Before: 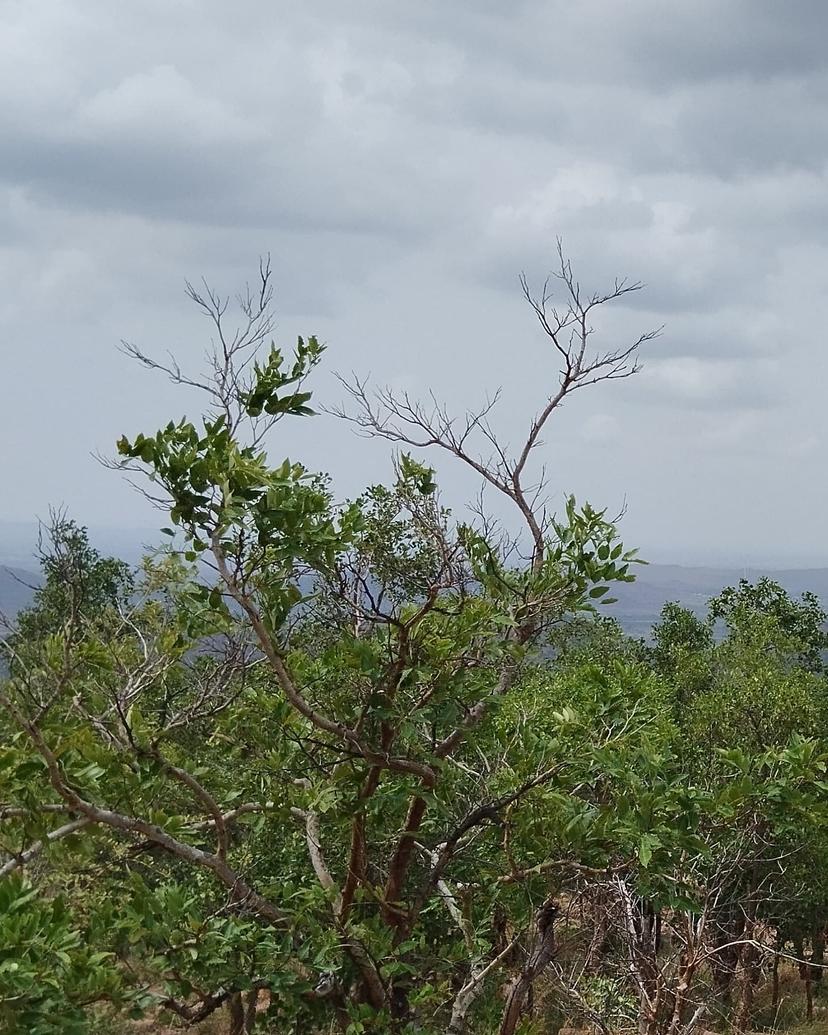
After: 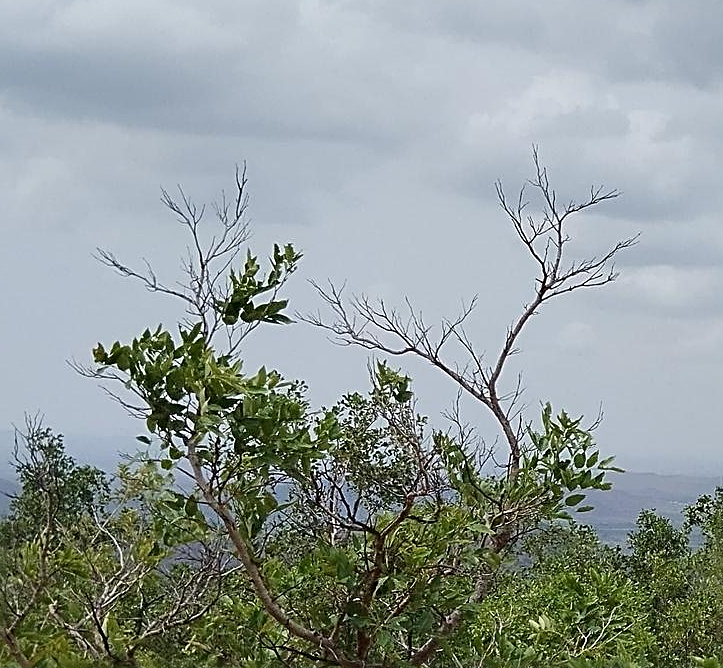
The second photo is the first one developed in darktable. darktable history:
crop: left 3.015%, top 8.969%, right 9.647%, bottom 26.457%
sharpen: radius 2.531, amount 0.628
